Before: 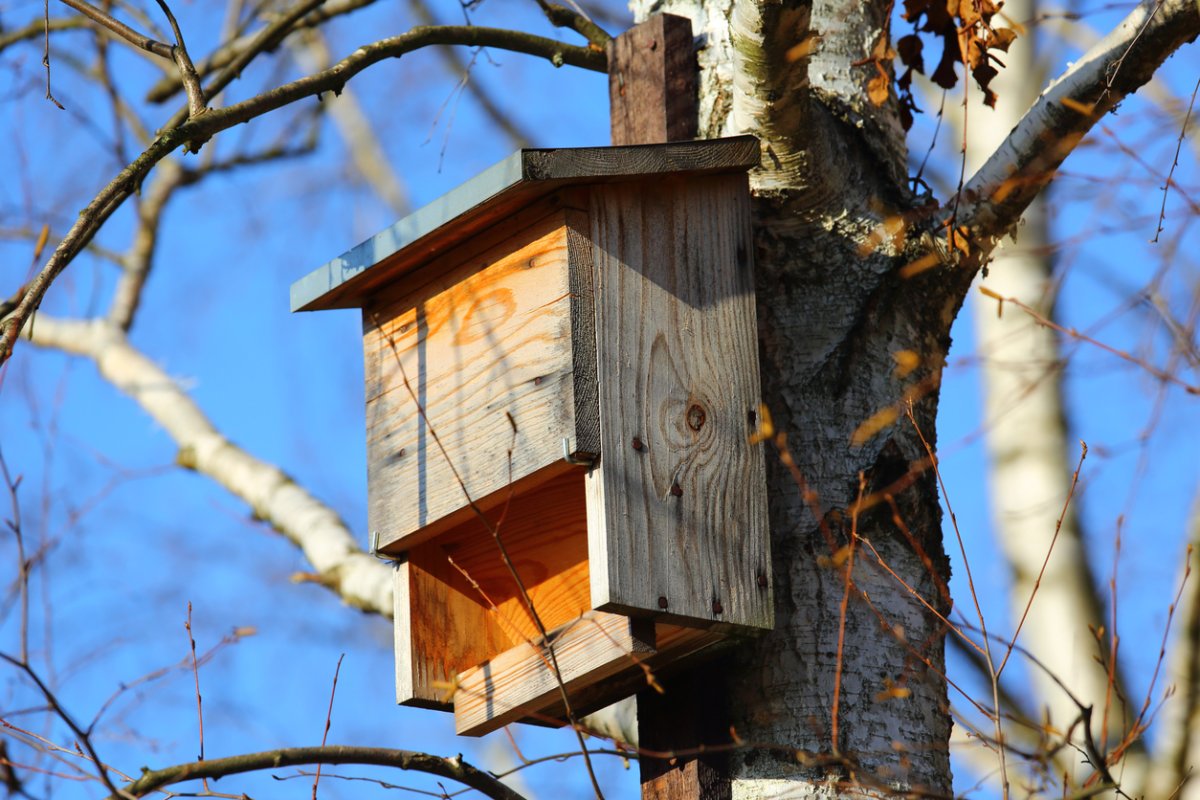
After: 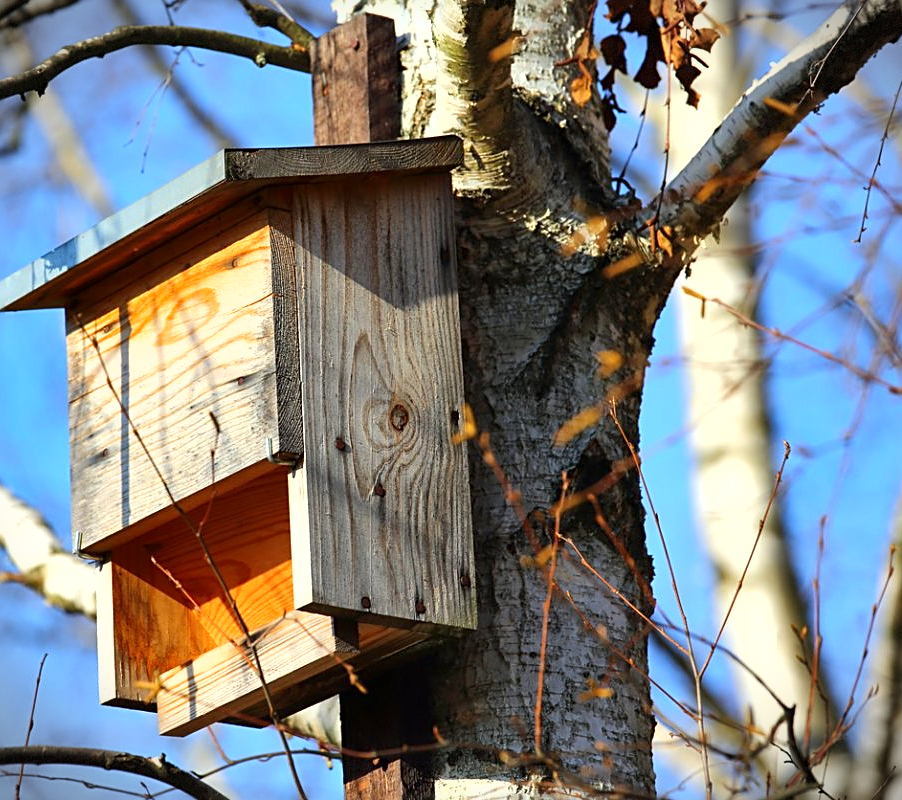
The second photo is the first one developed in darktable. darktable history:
sharpen: on, module defaults
shadows and highlights: low approximation 0.01, soften with gaussian
crop and rotate: left 24.795%
vignetting: fall-off start 97.17%, brightness -0.575, width/height ratio 1.179, dithering 8-bit output
exposure: black level correction 0.001, exposure 0.499 EV, compensate exposure bias true, compensate highlight preservation false
